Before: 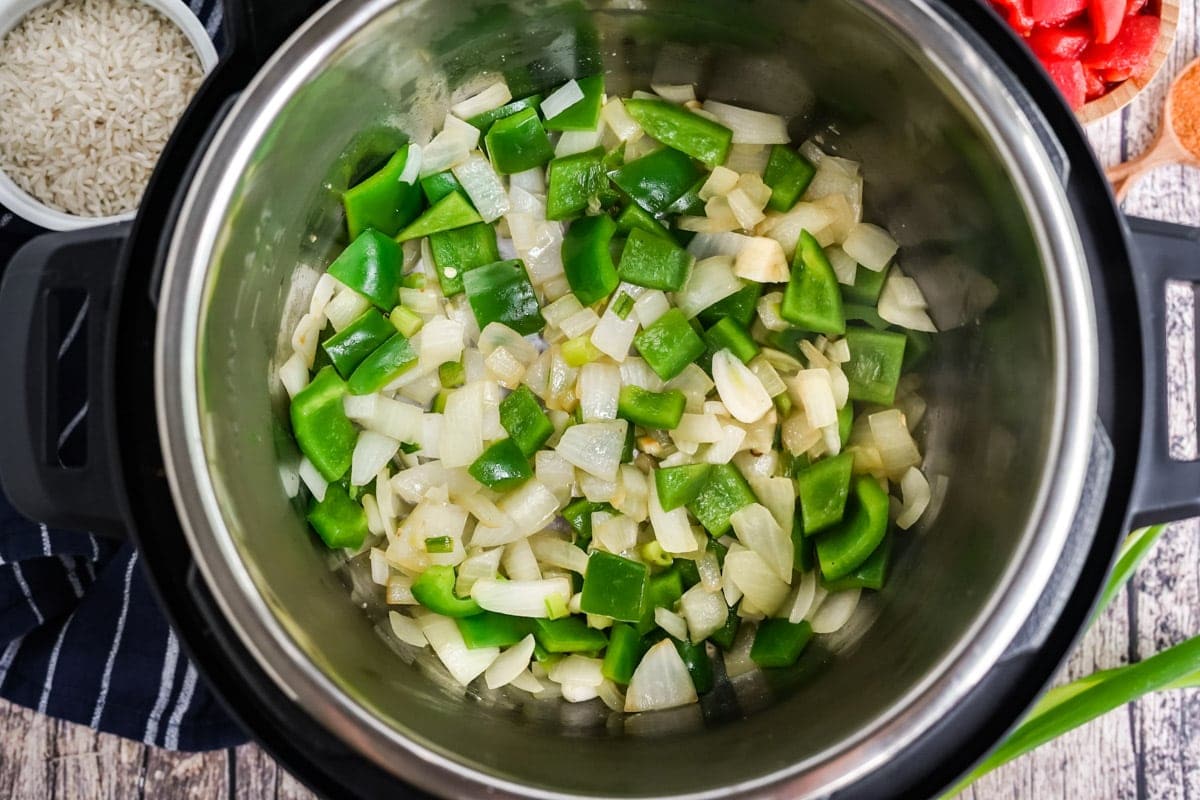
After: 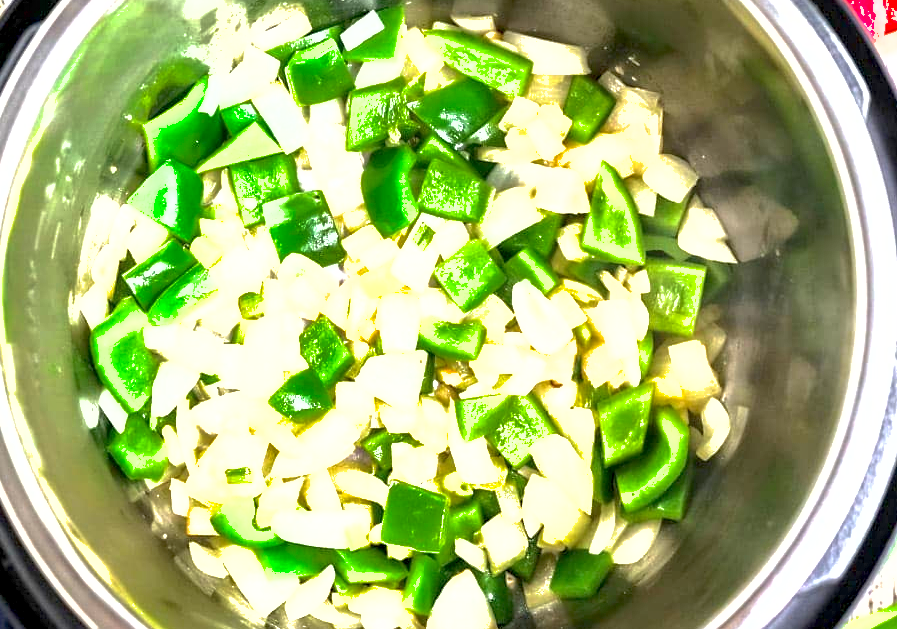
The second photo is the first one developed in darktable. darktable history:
crop: left 16.715%, top 8.682%, right 8.525%, bottom 12.59%
shadows and highlights: on, module defaults
exposure: black level correction 0.001, exposure 1.801 EV, compensate highlight preservation false
contrast equalizer: octaves 7, y [[0.546, 0.552, 0.554, 0.554, 0.552, 0.546], [0.5 ×6], [0.5 ×6], [0 ×6], [0 ×6]], mix 0.754
